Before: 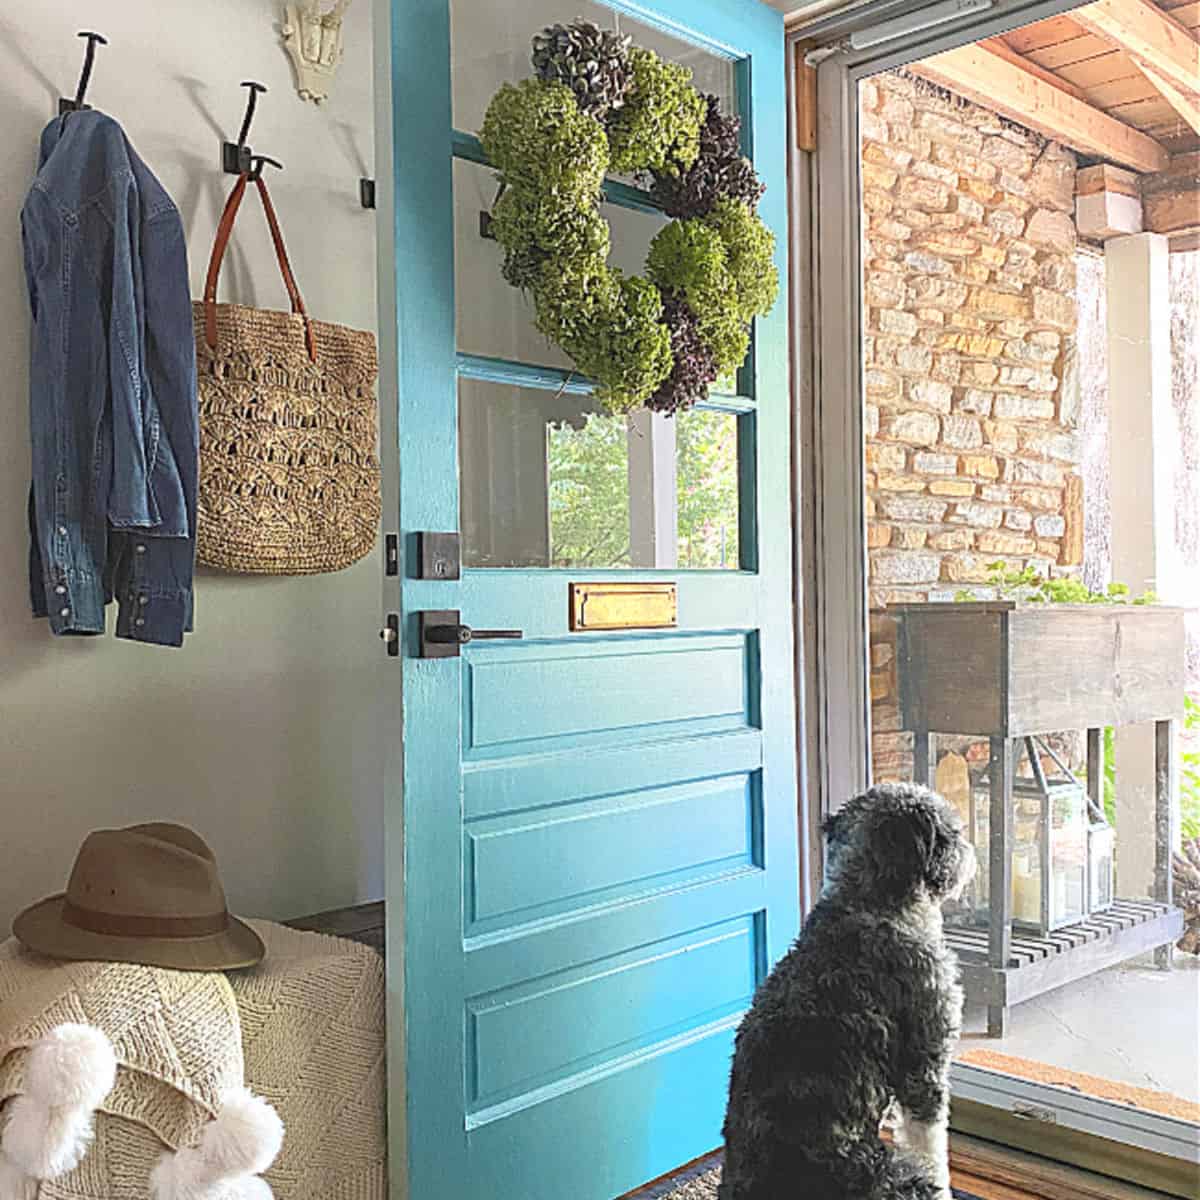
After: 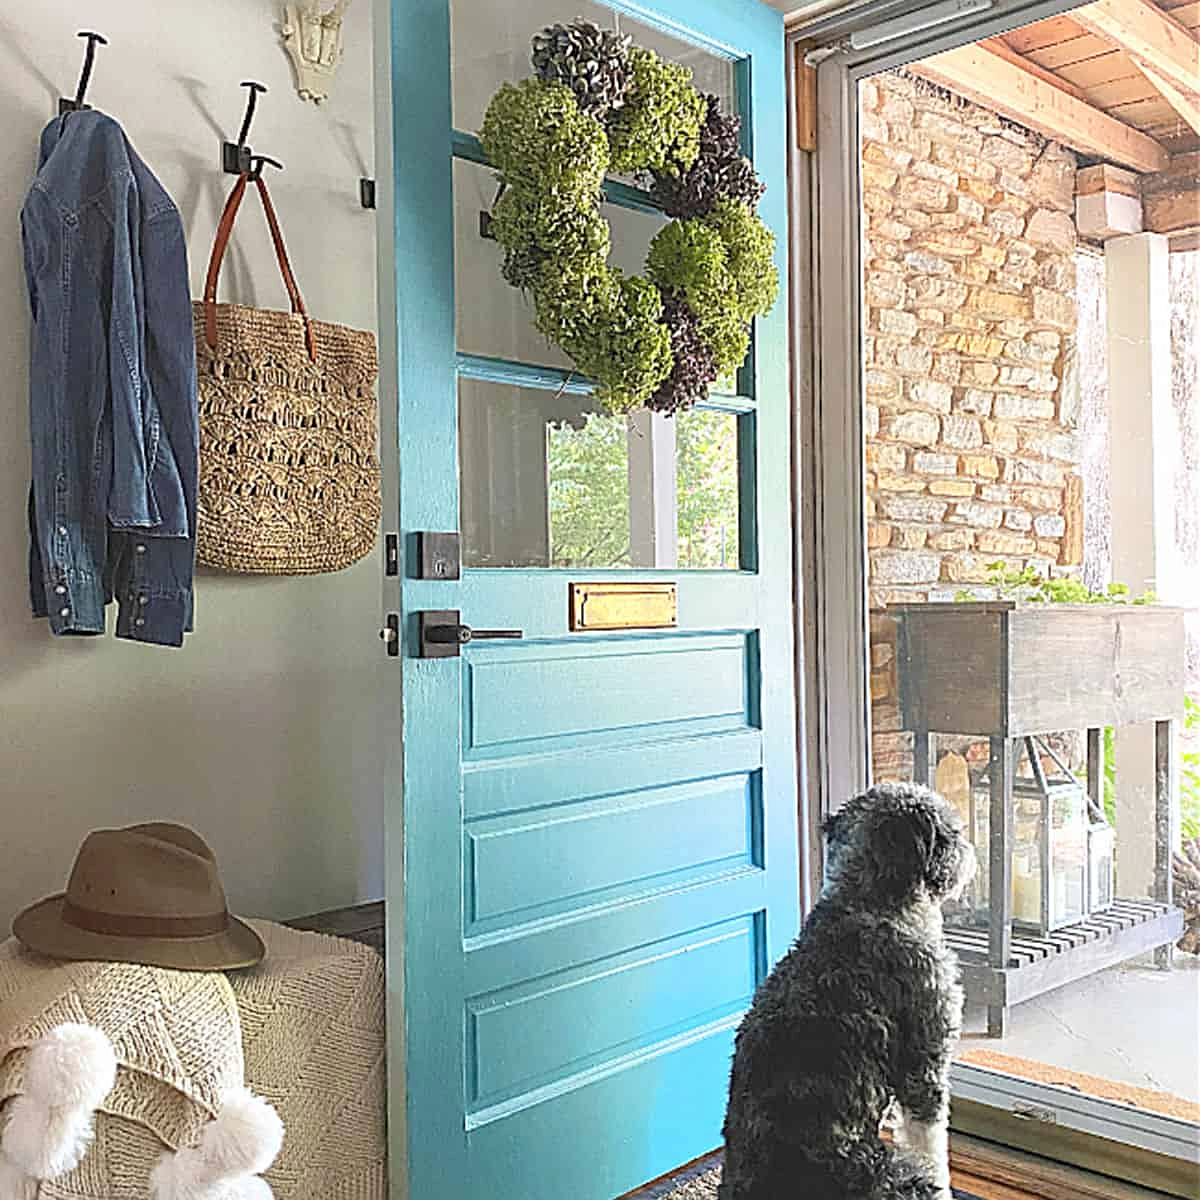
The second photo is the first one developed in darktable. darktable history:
base curve: curves: ch0 [(0, 0) (0.472, 0.508) (1, 1)], preserve colors none
sharpen: on, module defaults
